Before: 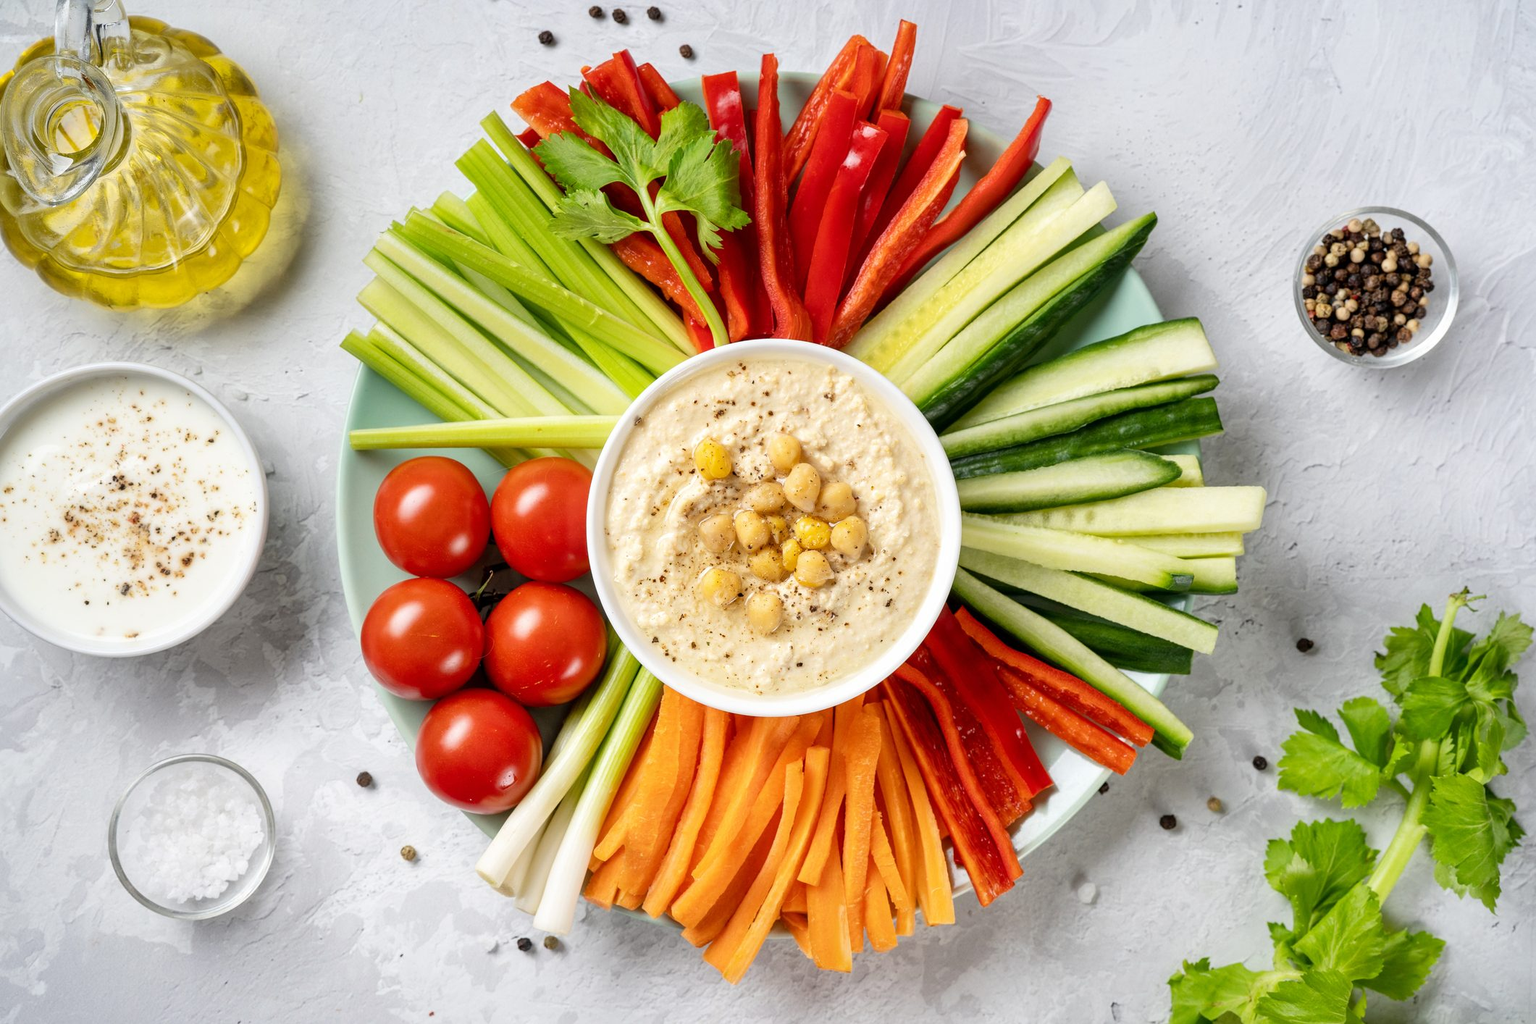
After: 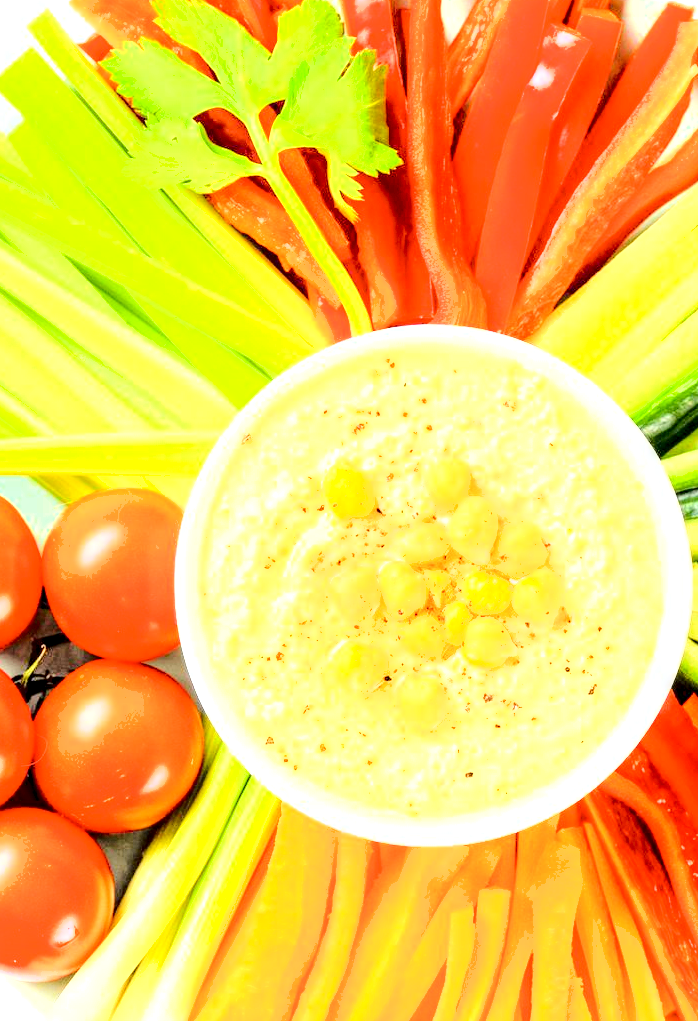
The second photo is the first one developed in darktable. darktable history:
crop and rotate: left 29.951%, top 10.166%, right 37.134%, bottom 17.617%
local contrast: highlights 60%, shadows 60%, detail 160%
shadows and highlights: radius 92.49, shadows -13.56, white point adjustment 0.209, highlights 31.19, compress 48.58%, soften with gaussian
contrast brightness saturation: saturation -0.022
color balance rgb: perceptual saturation grading › global saturation 0.028%
tone curve: curves: ch0 [(0, 0) (0.11, 0.061) (0.256, 0.259) (0.398, 0.494) (0.498, 0.611) (0.65, 0.757) (0.835, 0.883) (1, 0.961)]; ch1 [(0, 0) (0.346, 0.307) (0.408, 0.369) (0.453, 0.457) (0.482, 0.479) (0.502, 0.498) (0.521, 0.51) (0.553, 0.554) (0.618, 0.65) (0.693, 0.727) (1, 1)]; ch2 [(0, 0) (0.366, 0.337) (0.434, 0.46) (0.485, 0.494) (0.5, 0.494) (0.511, 0.508) (0.537, 0.55) (0.579, 0.599) (0.621, 0.693) (1, 1)], color space Lab, independent channels, preserve colors none
exposure: black level correction 0, exposure 2.412 EV, compensate exposure bias true, compensate highlight preservation false
